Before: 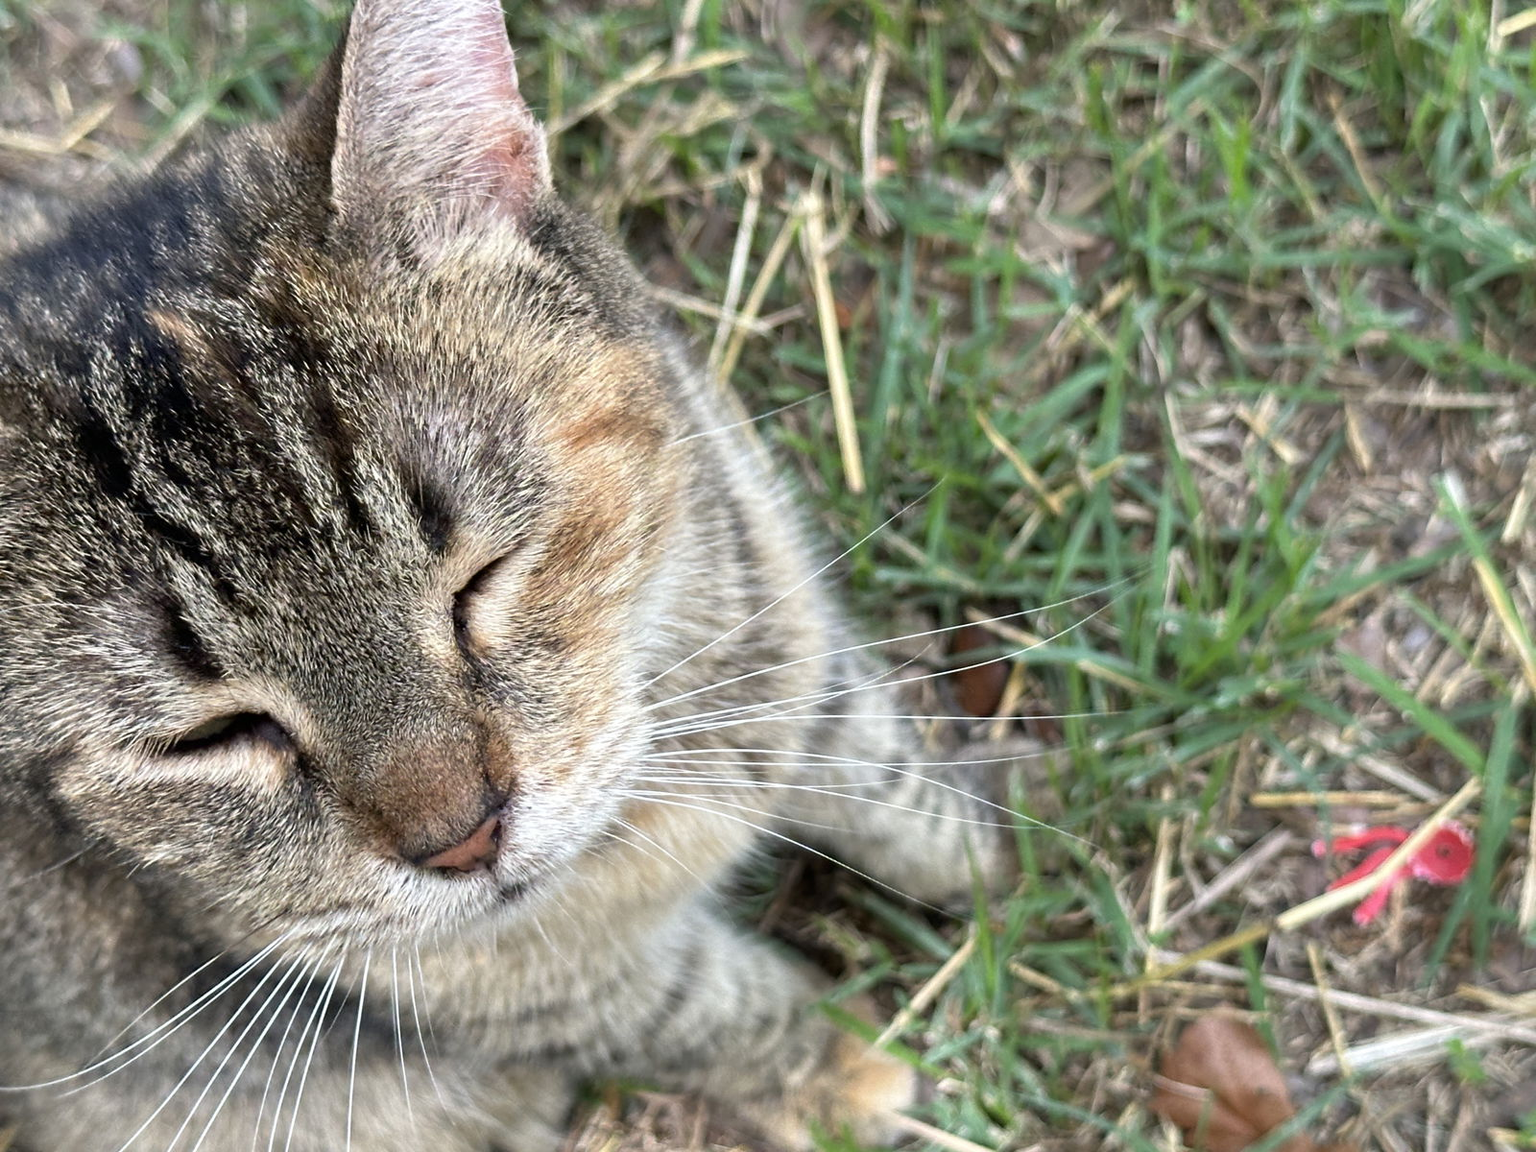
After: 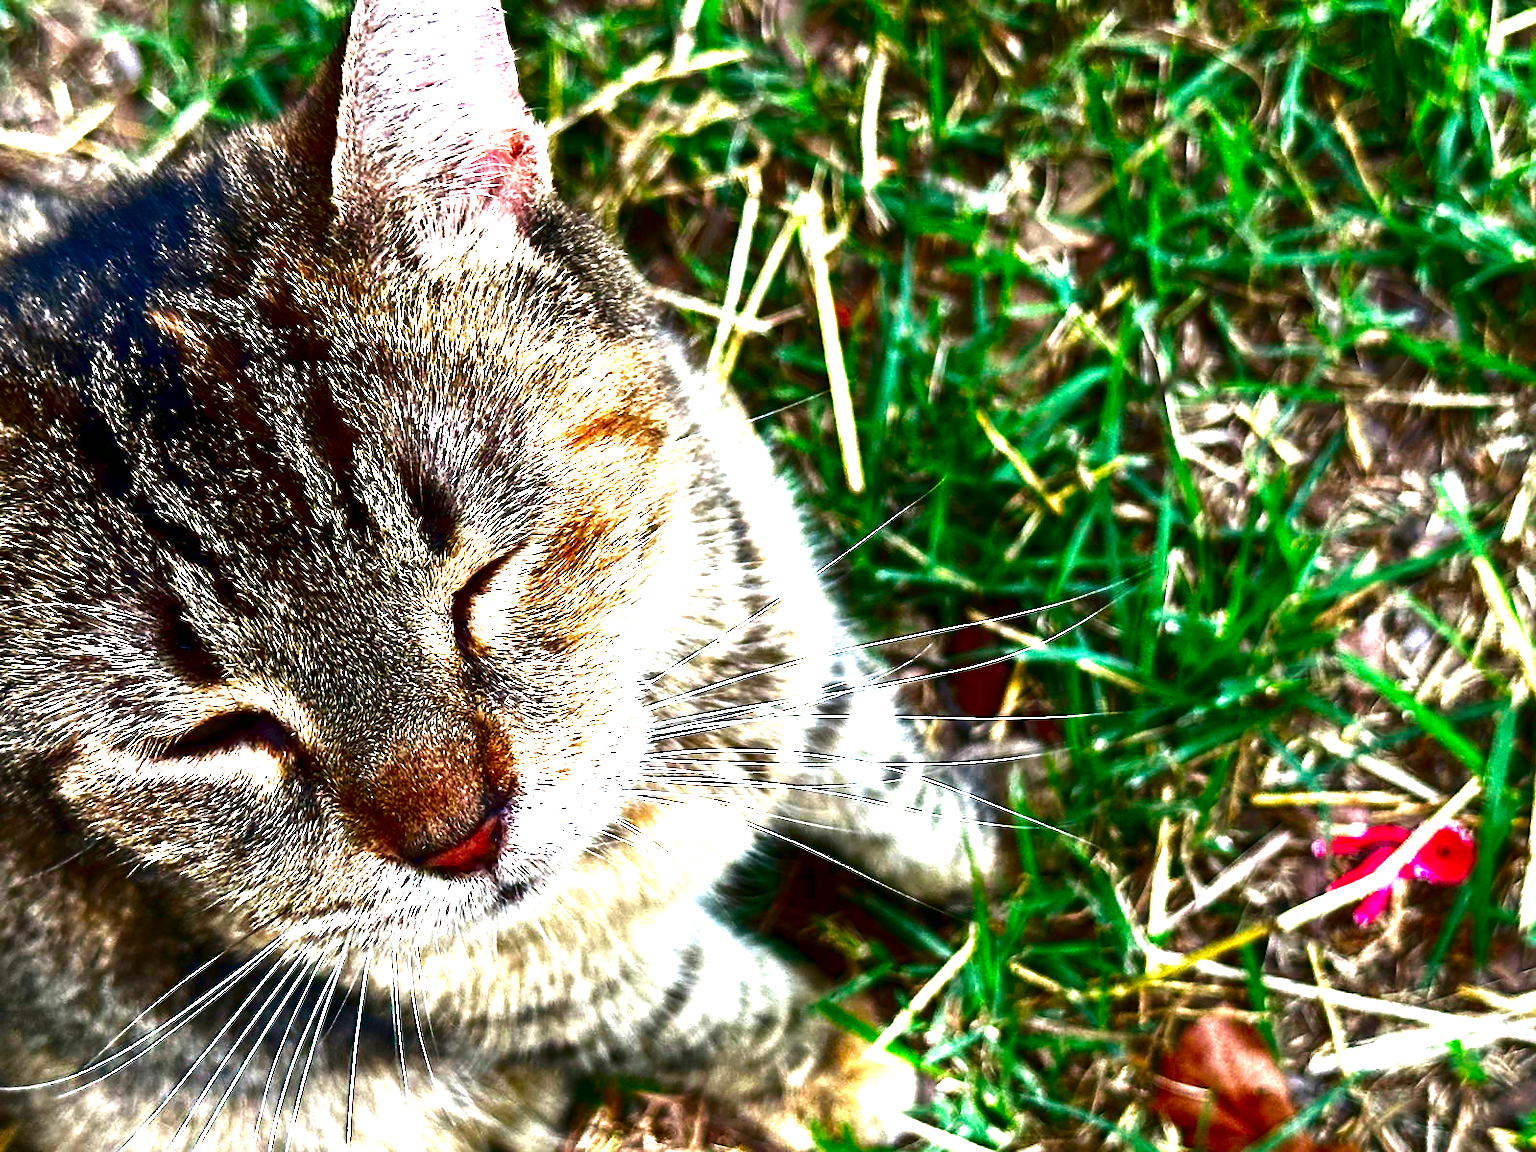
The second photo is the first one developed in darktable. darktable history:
contrast brightness saturation: brightness -1, saturation 1
exposure: black level correction 0, exposure 1.2 EV, compensate exposure bias true, compensate highlight preservation false
sharpen: amount 0.2
